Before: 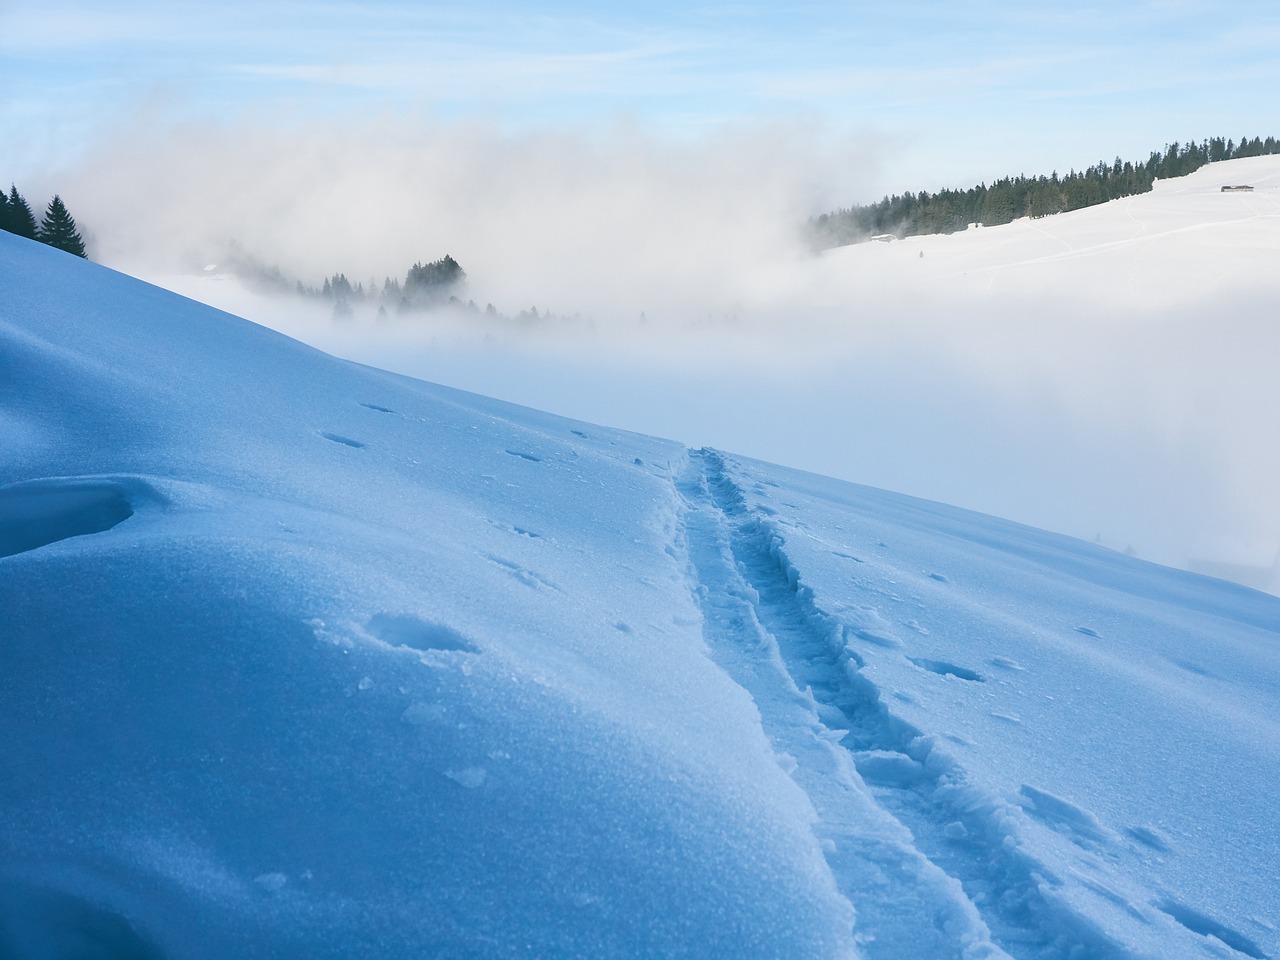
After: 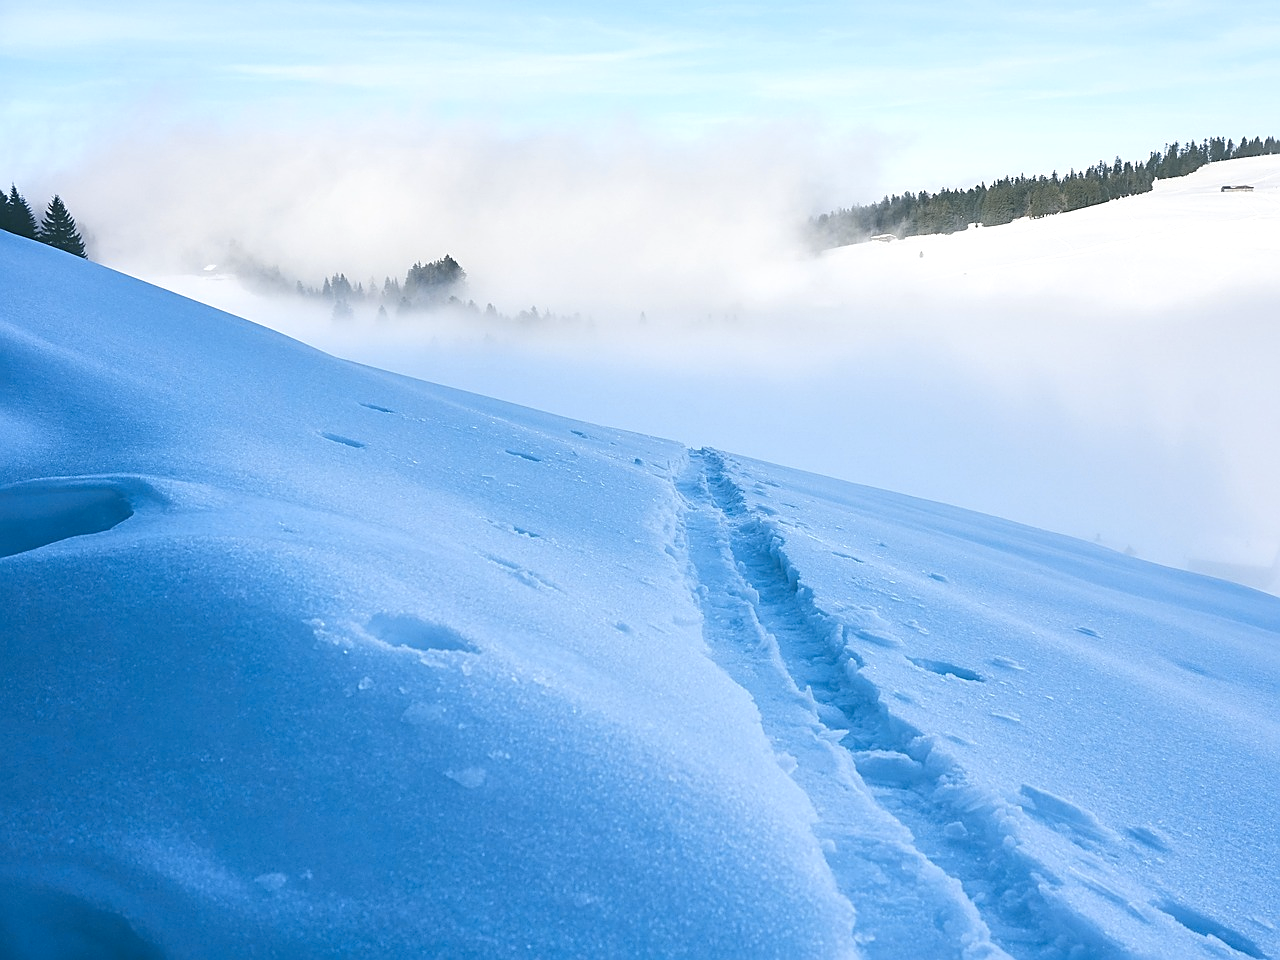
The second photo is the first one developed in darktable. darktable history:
exposure: black level correction 0, exposure 0.3 EV, compensate highlight preservation false
sharpen: on, module defaults
color contrast: green-magenta contrast 0.8, blue-yellow contrast 1.1, unbound 0
